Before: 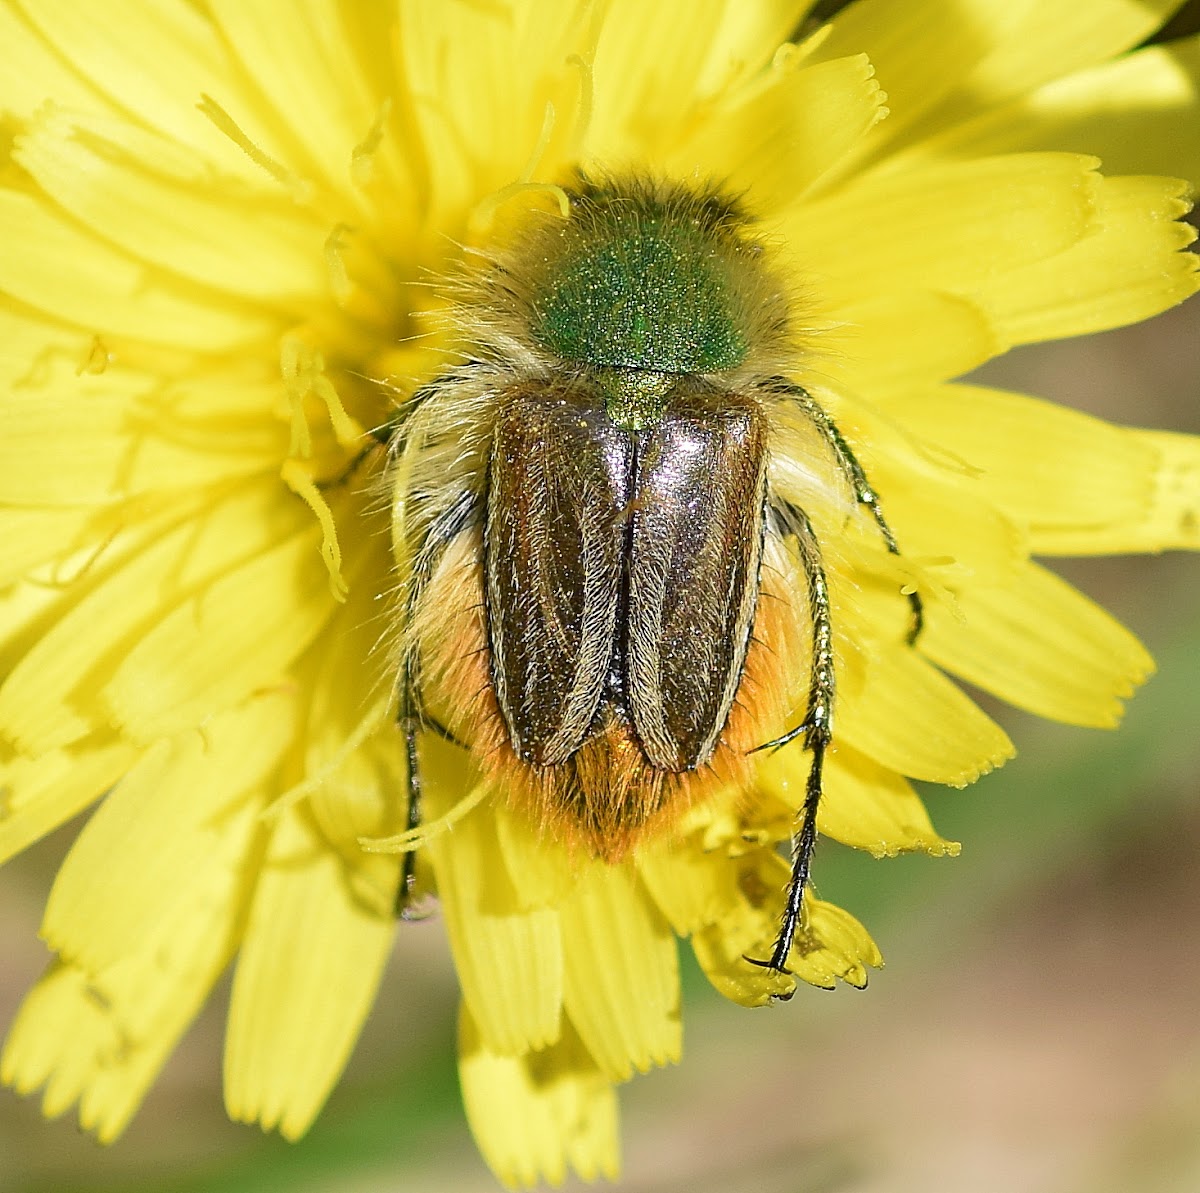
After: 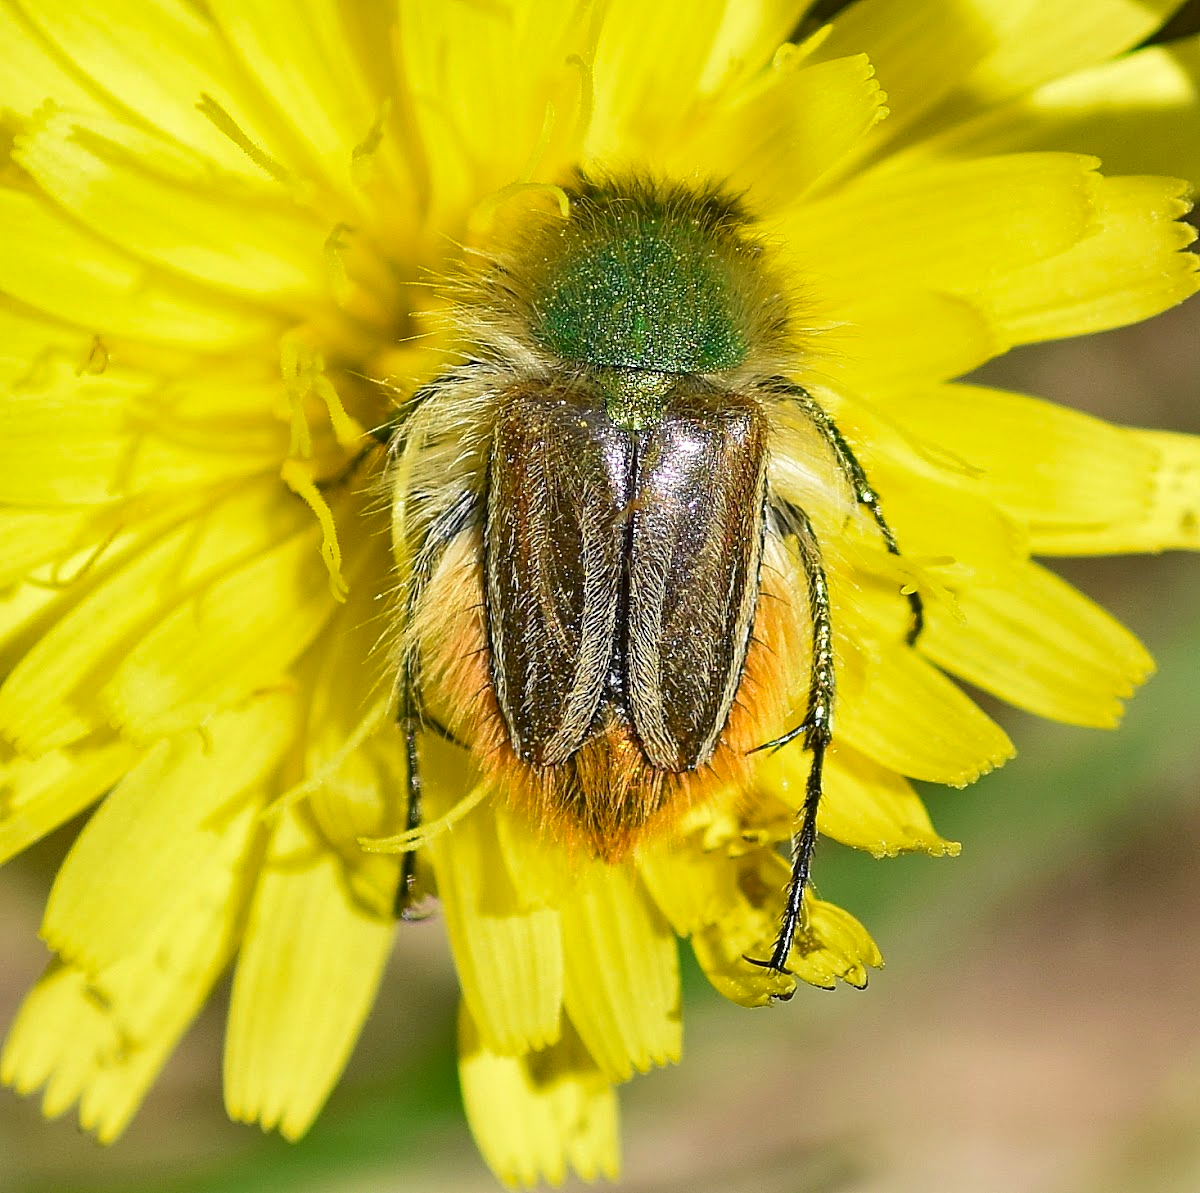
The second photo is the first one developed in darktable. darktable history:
shadows and highlights: soften with gaussian
contrast brightness saturation: contrast 0.103, brightness 0.028, saturation 0.086
